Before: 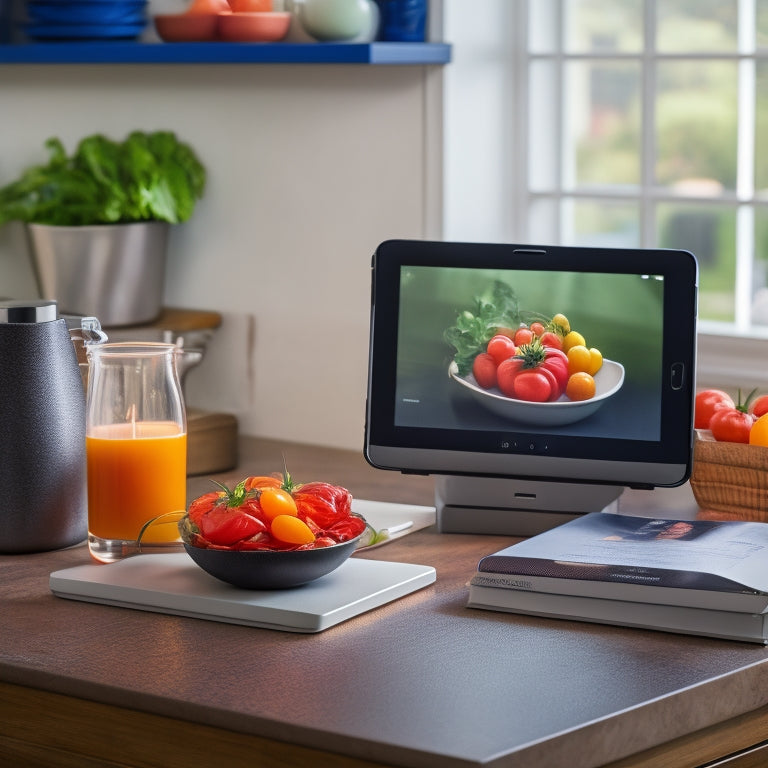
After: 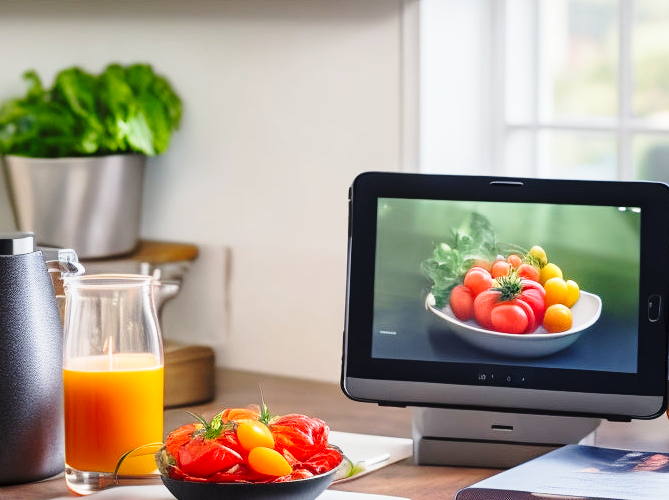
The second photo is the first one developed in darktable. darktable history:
base curve: curves: ch0 [(0, 0) (0.028, 0.03) (0.121, 0.232) (0.46, 0.748) (0.859, 0.968) (1, 1)], preserve colors none
crop: left 3.125%, top 8.884%, right 9.659%, bottom 25.929%
